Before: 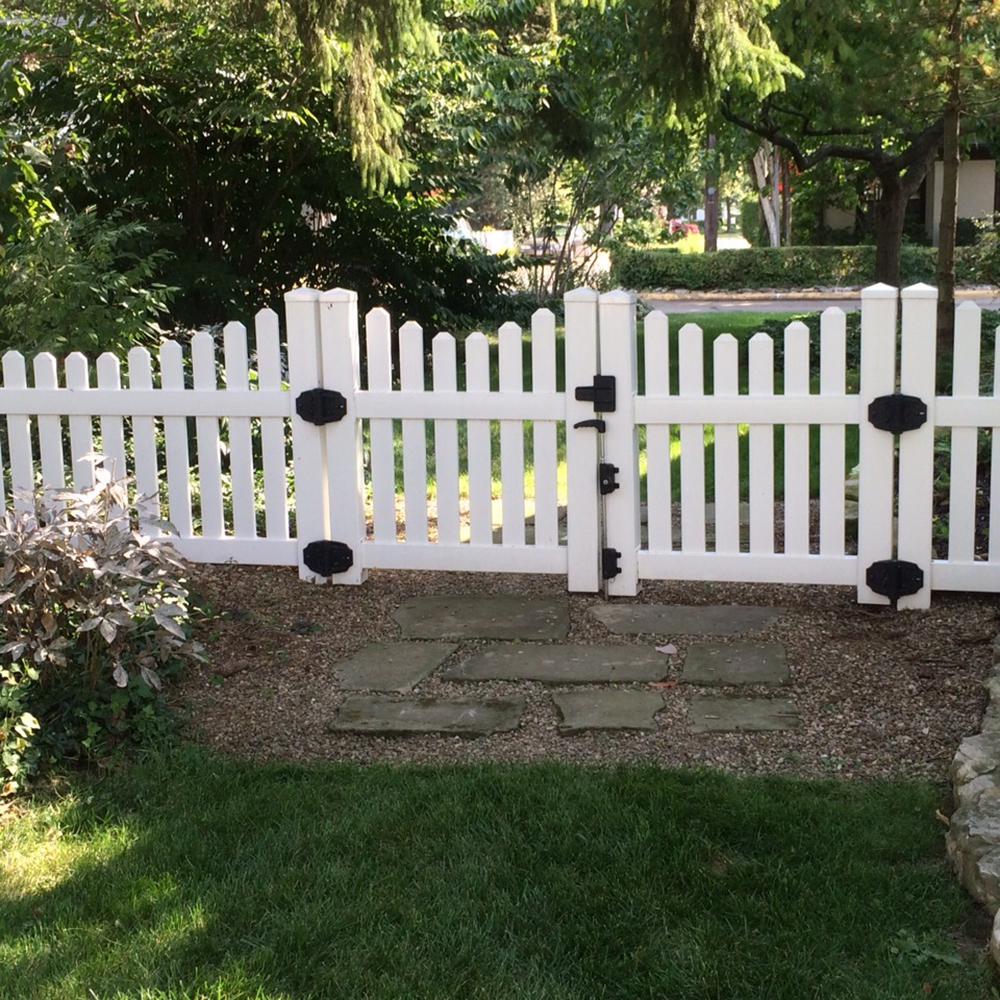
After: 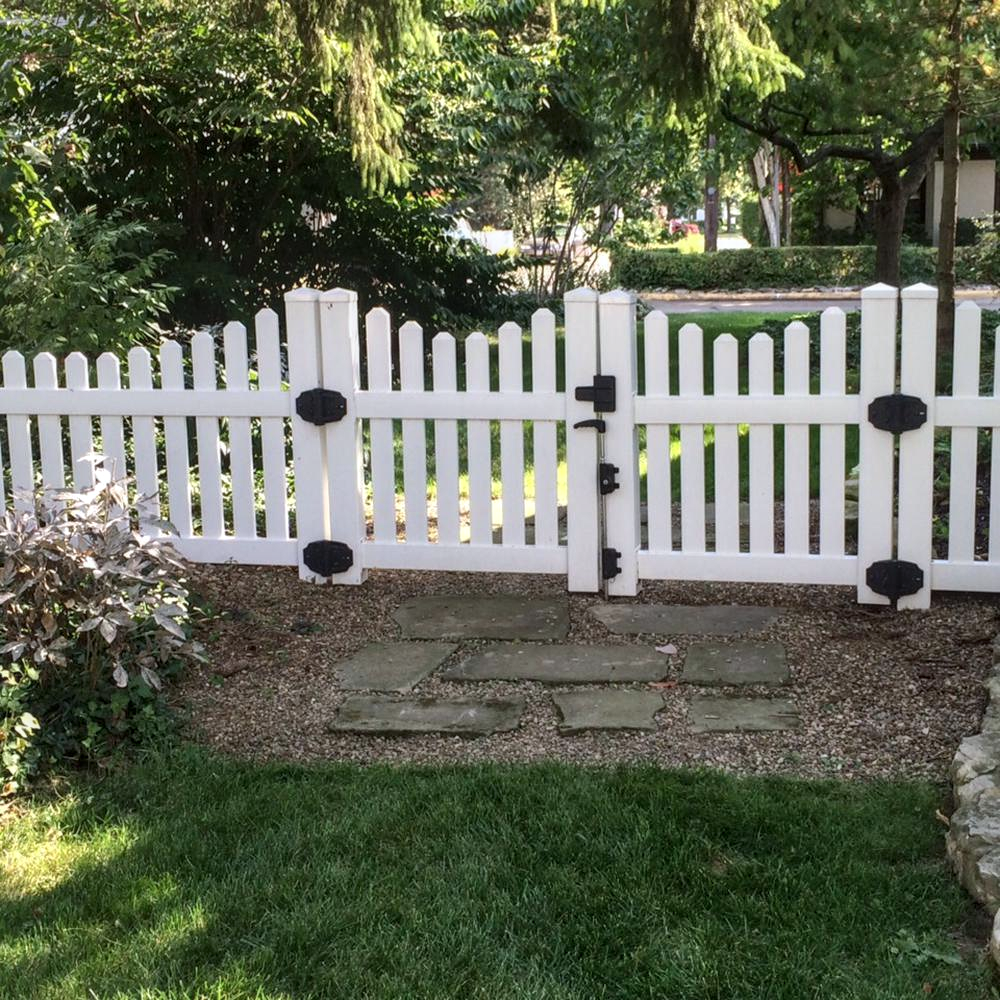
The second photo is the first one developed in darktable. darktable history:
contrast brightness saturation: contrast 0.05
white balance: red 0.988, blue 1.017
local contrast: on, module defaults
shadows and highlights: highlights color adjustment 0%, soften with gaussian
